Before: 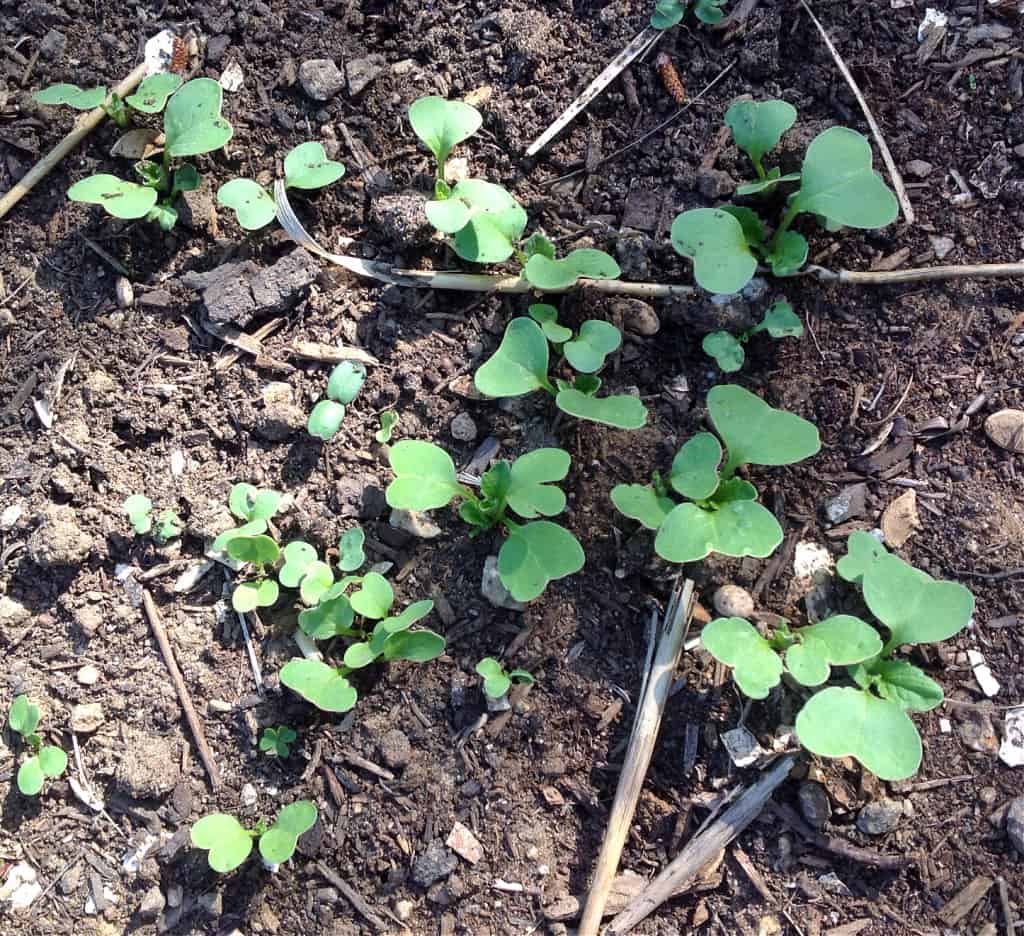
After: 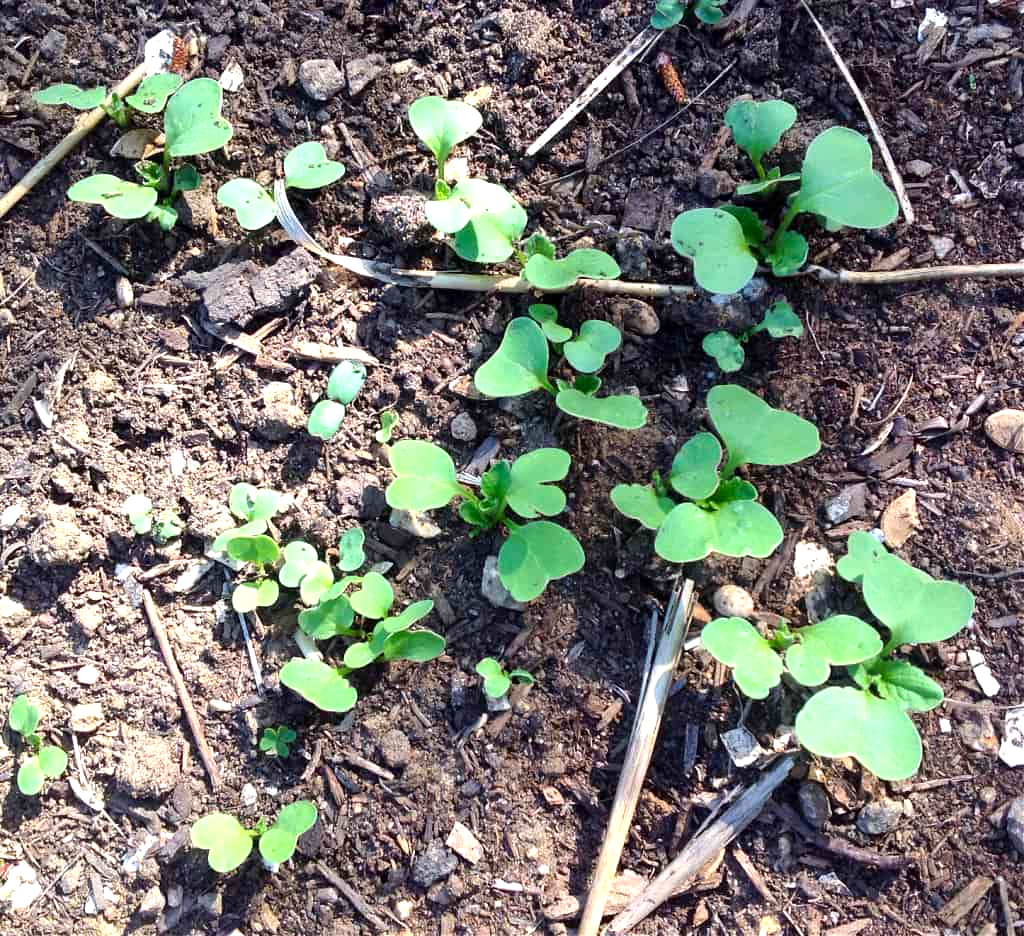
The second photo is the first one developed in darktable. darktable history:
exposure: black level correction 0.001, exposure 0.5 EV, compensate exposure bias true, compensate highlight preservation false
contrast brightness saturation: contrast 0.08, saturation 0.2
